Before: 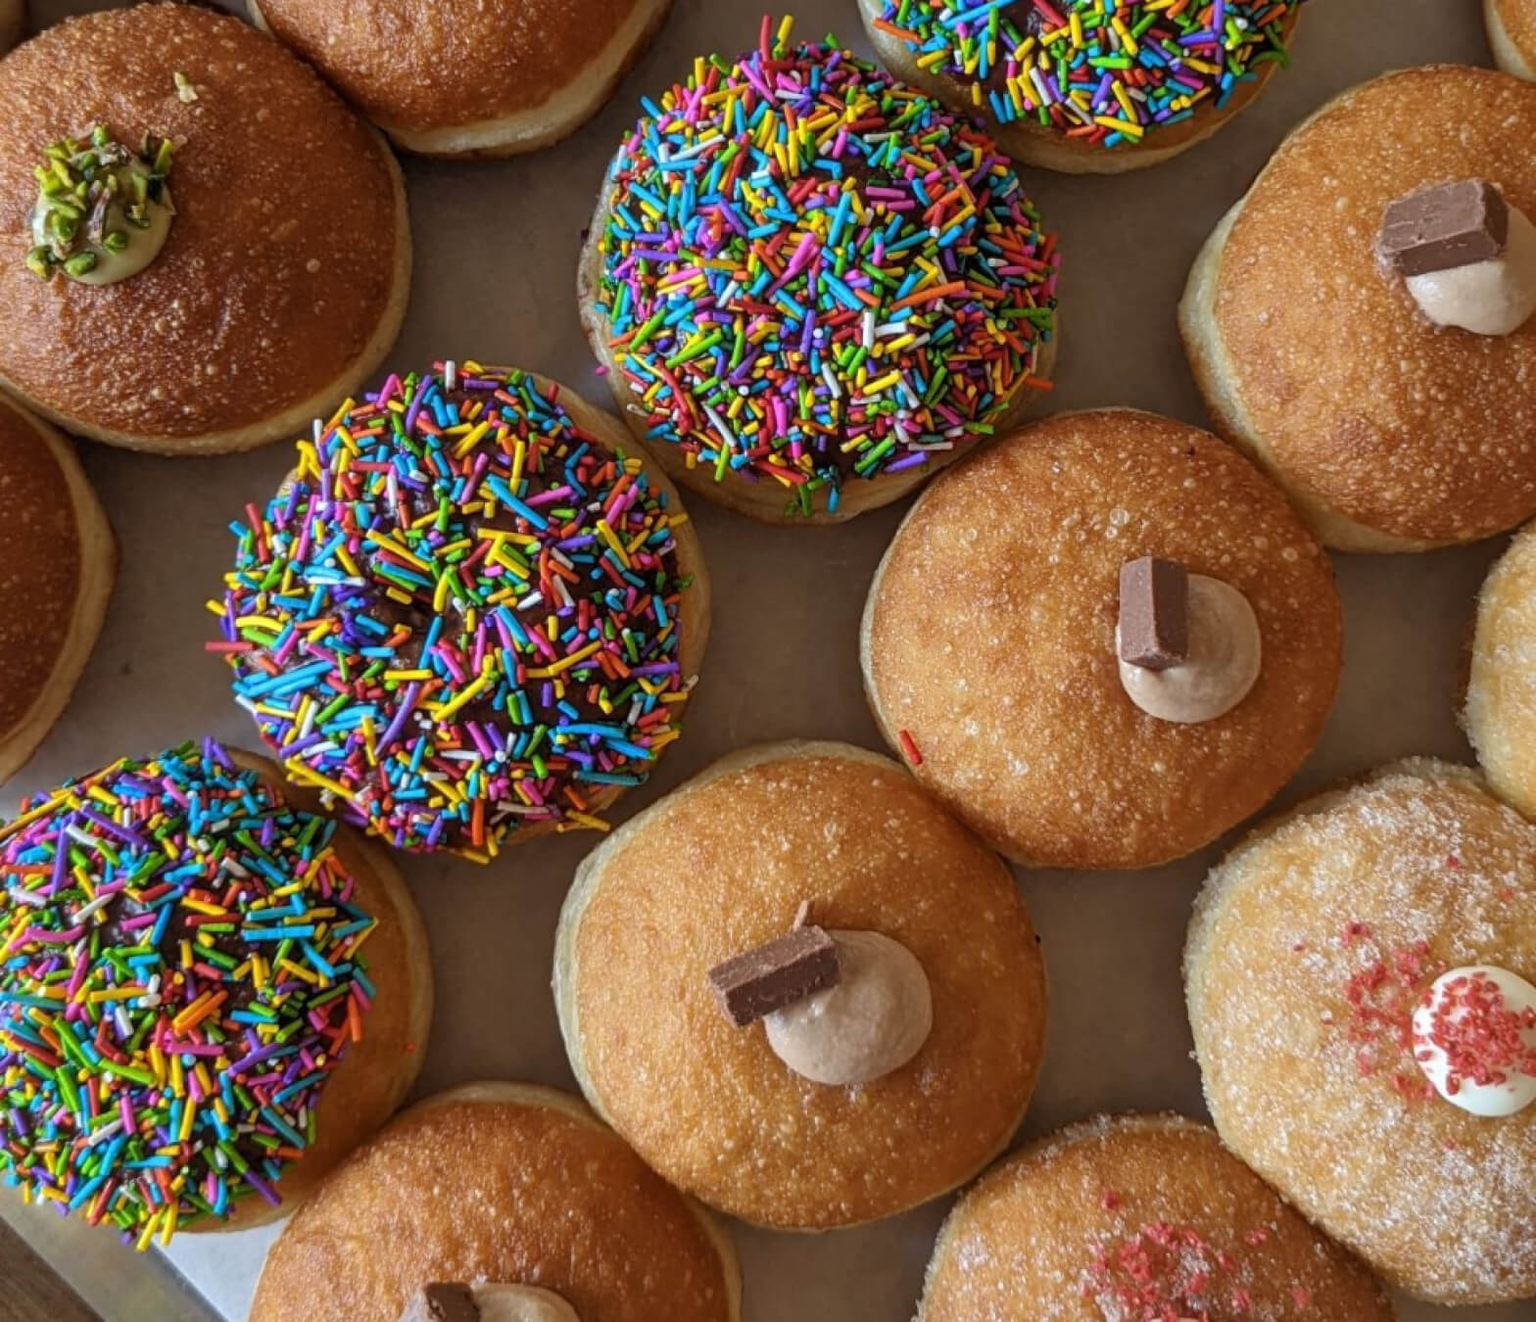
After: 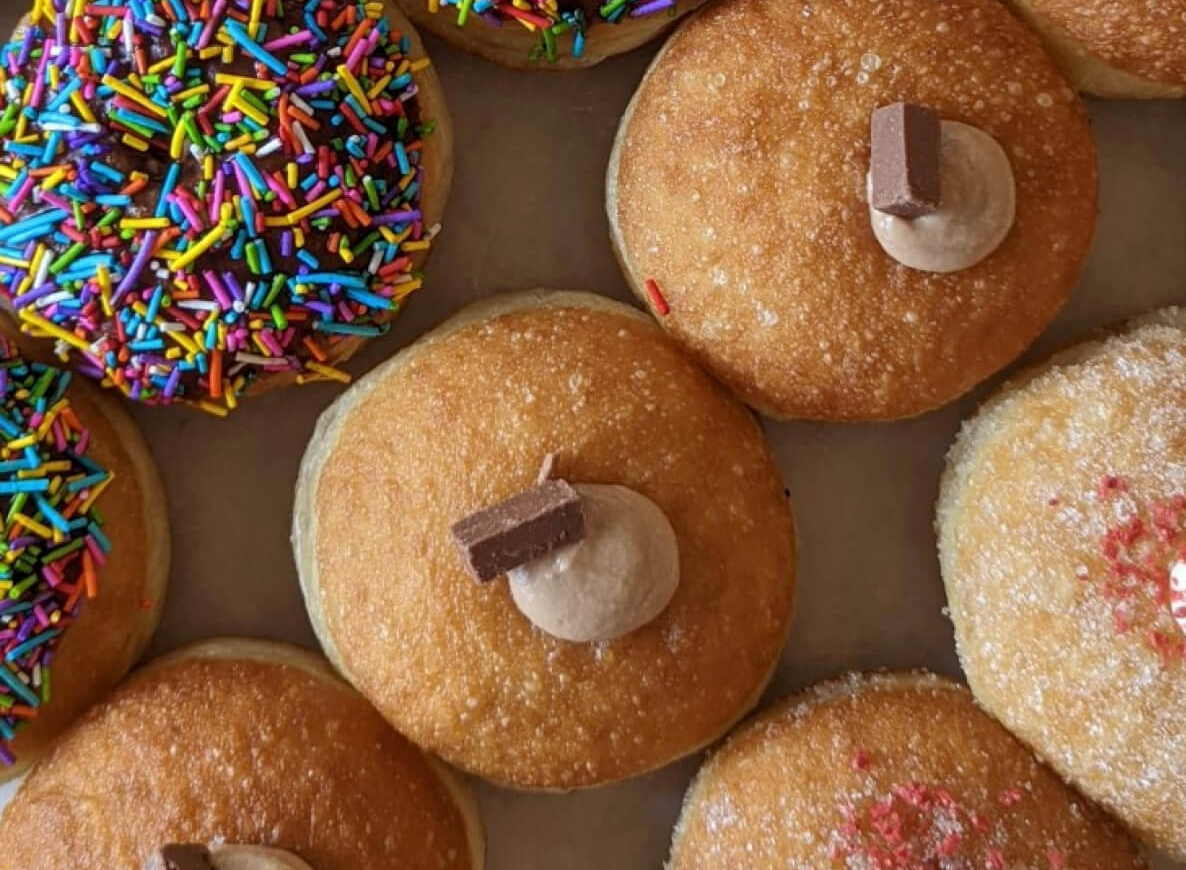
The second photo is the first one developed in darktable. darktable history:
exposure: black level correction 0.001, compensate highlight preservation false
crop and rotate: left 17.403%, top 34.525%, right 6.932%, bottom 0.993%
tone equalizer: edges refinement/feathering 500, mask exposure compensation -1.57 EV, preserve details no
